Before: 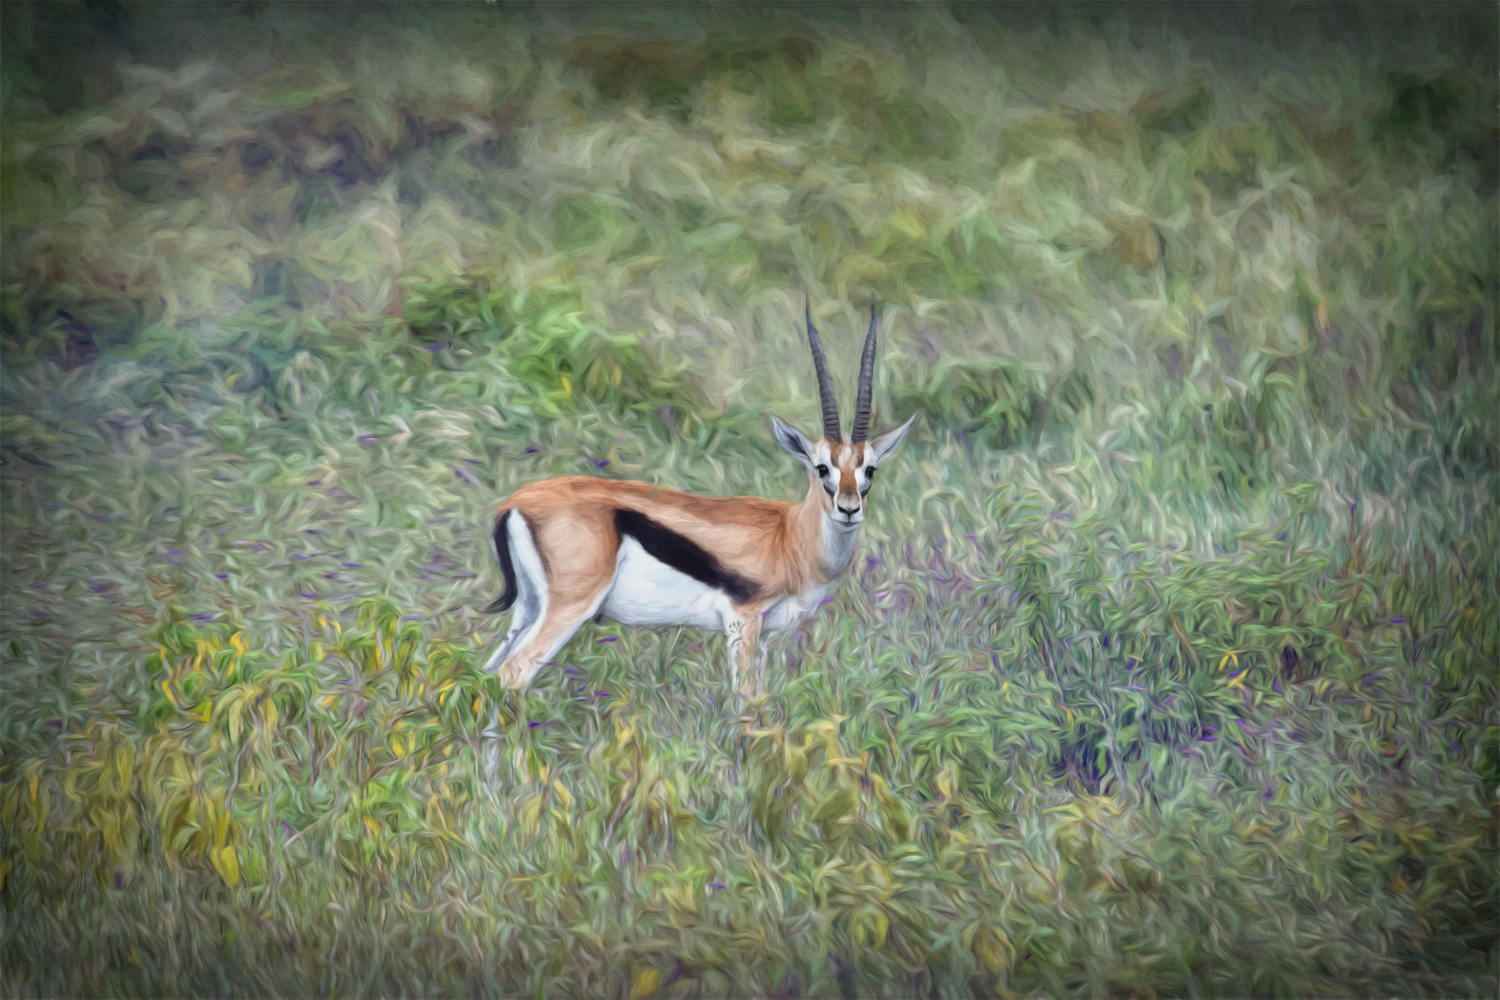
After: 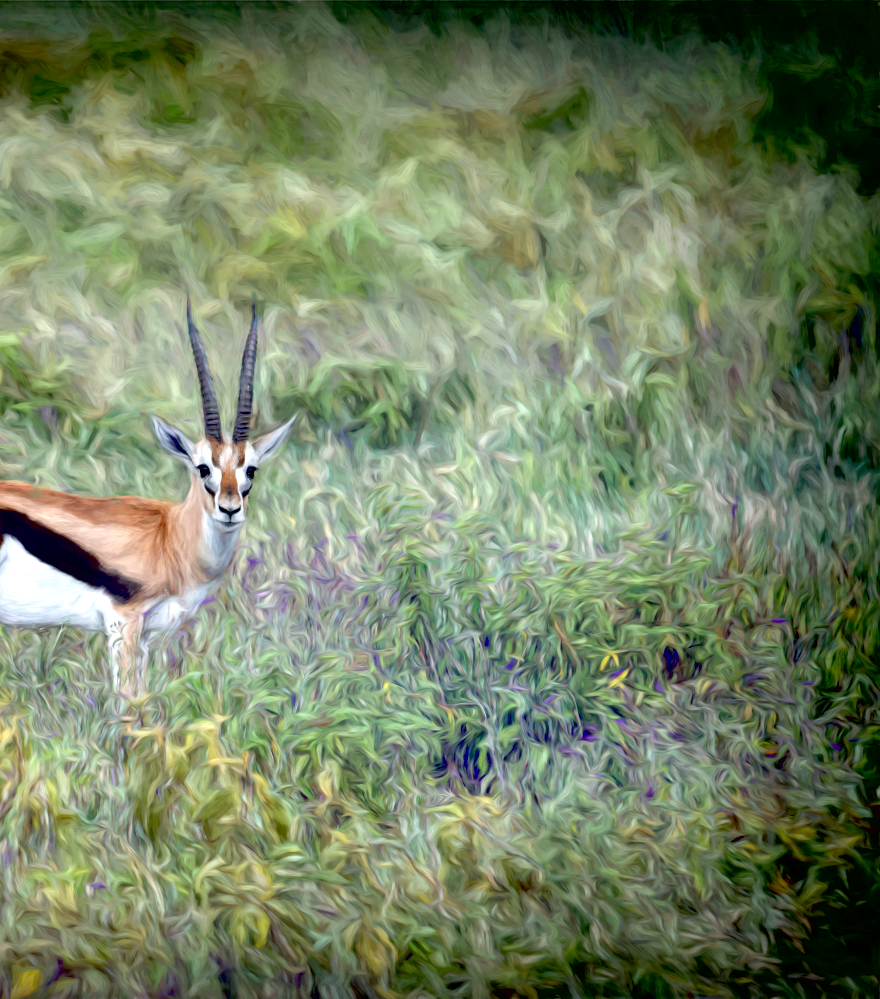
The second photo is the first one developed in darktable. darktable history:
contrast brightness saturation: saturation -0.045
crop: left 41.331%
exposure: black level correction 0.04, exposure 0.5 EV, compensate highlight preservation false
